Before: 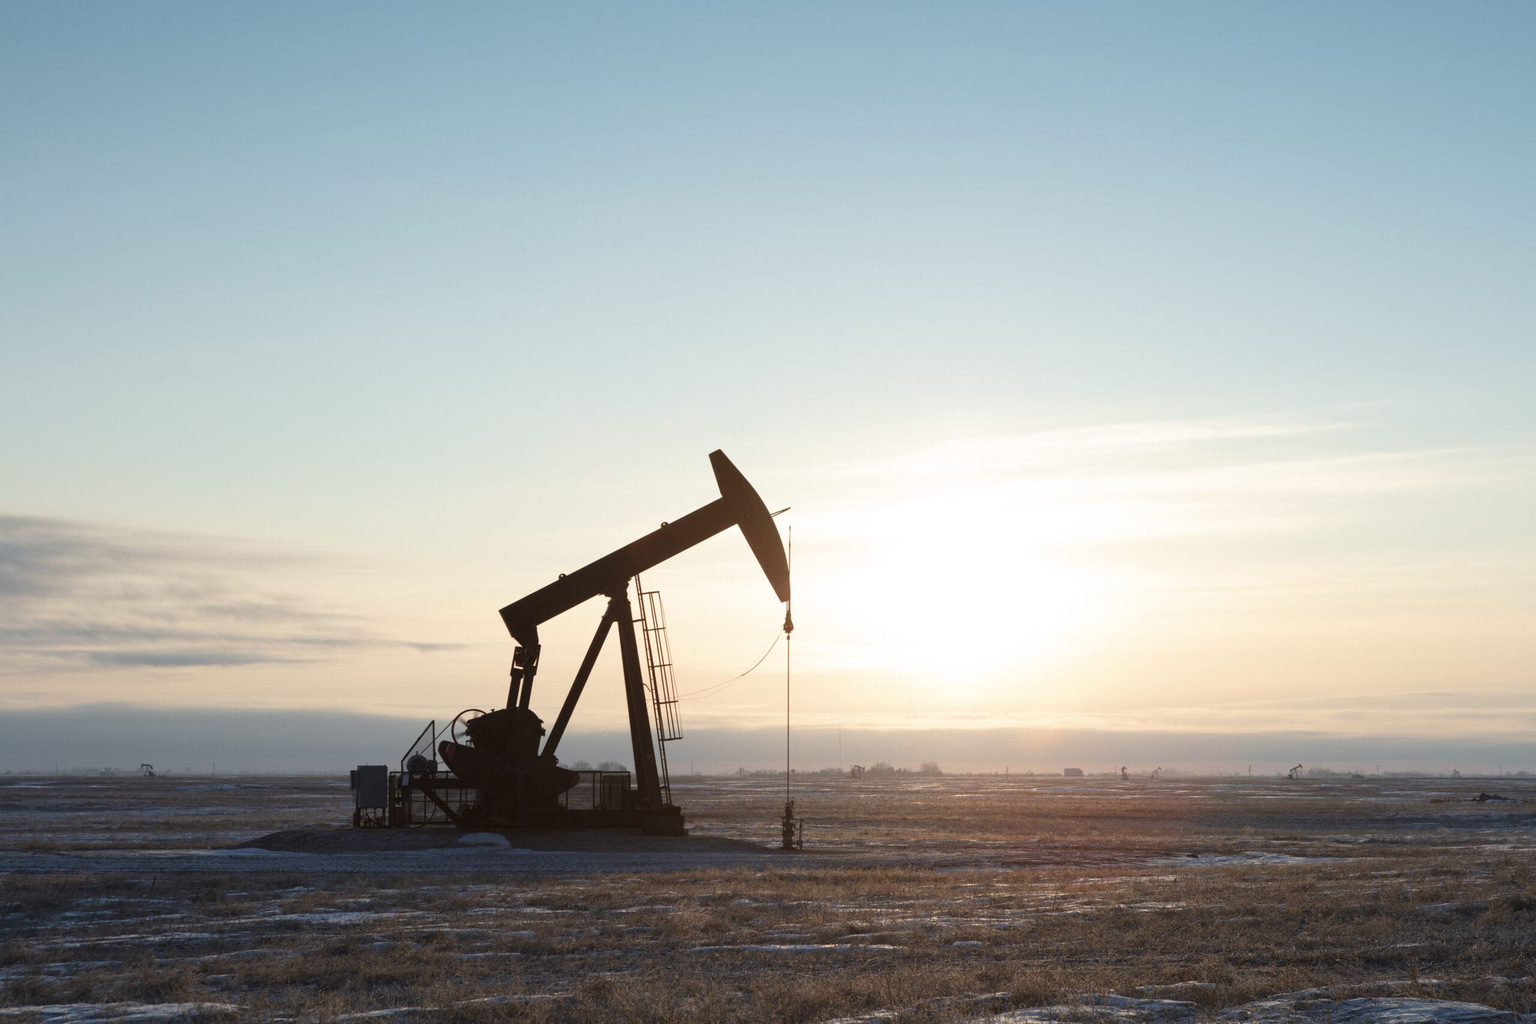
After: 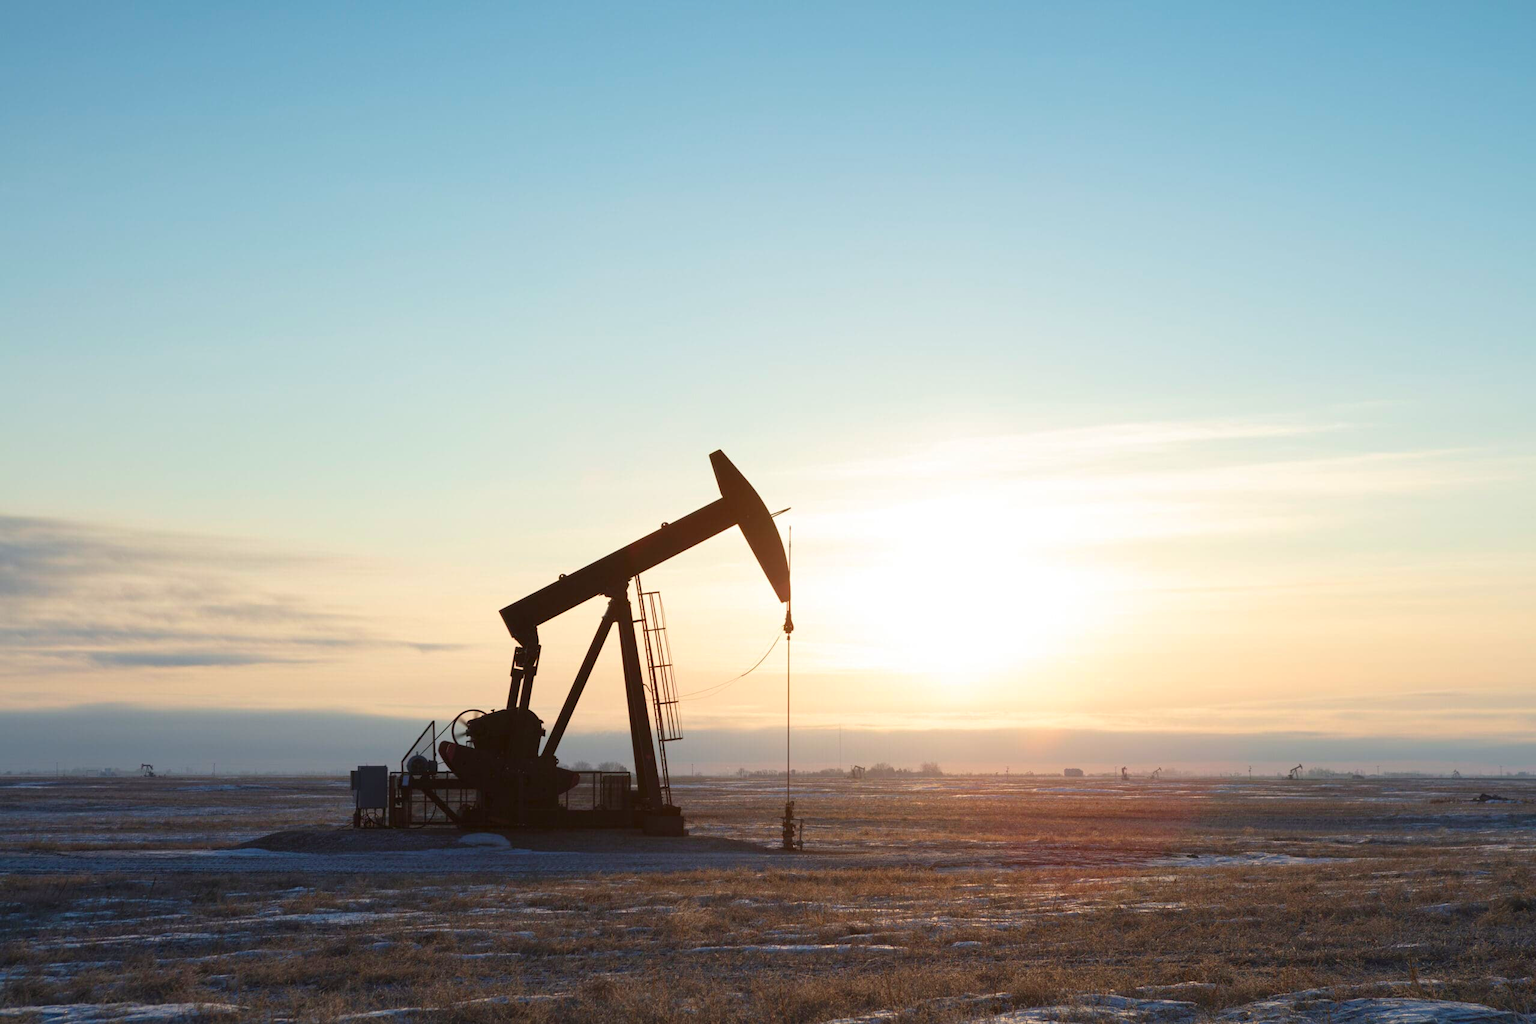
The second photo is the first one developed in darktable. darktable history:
white balance: emerald 1
color contrast: green-magenta contrast 1.69, blue-yellow contrast 1.49
